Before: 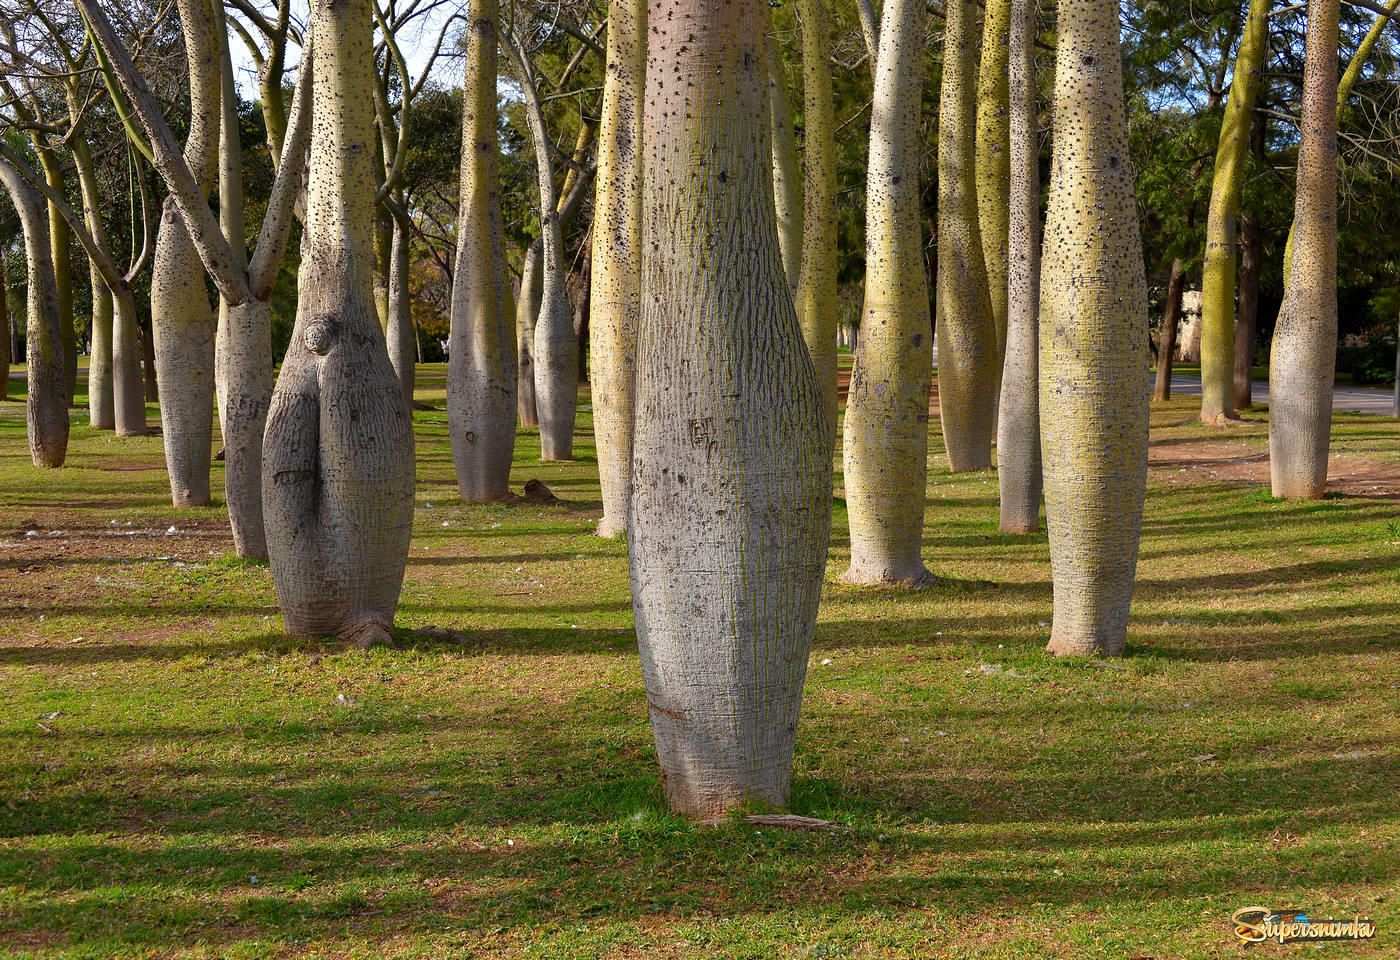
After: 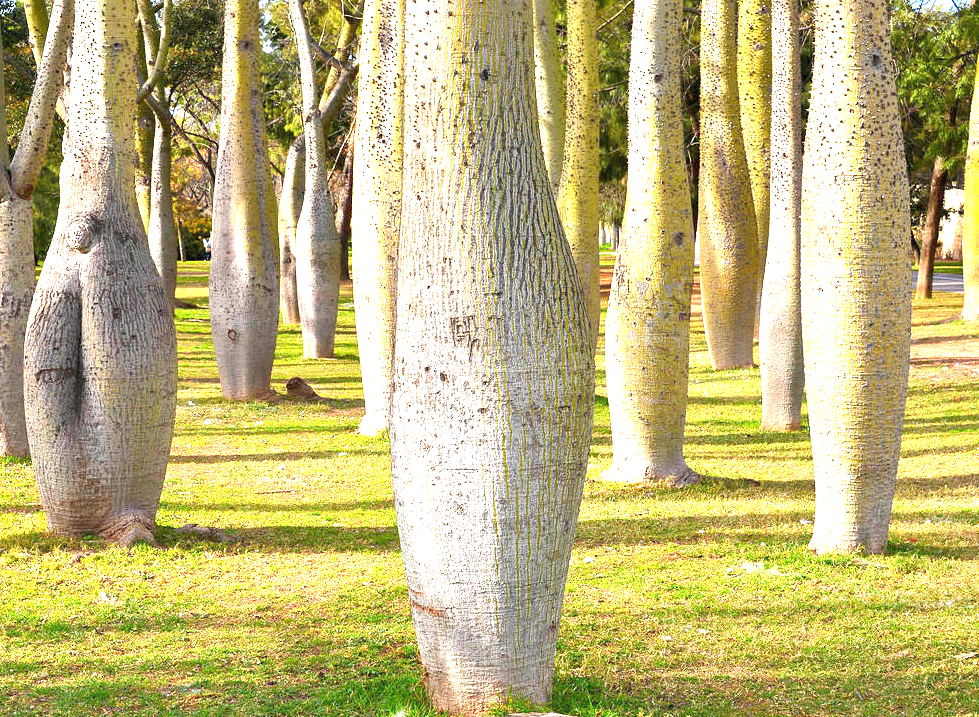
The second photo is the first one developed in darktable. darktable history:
exposure: black level correction 0, exposure 2.088 EV, compensate exposure bias true, compensate highlight preservation false
crop and rotate: left 17.046%, top 10.659%, right 12.989%, bottom 14.553%
